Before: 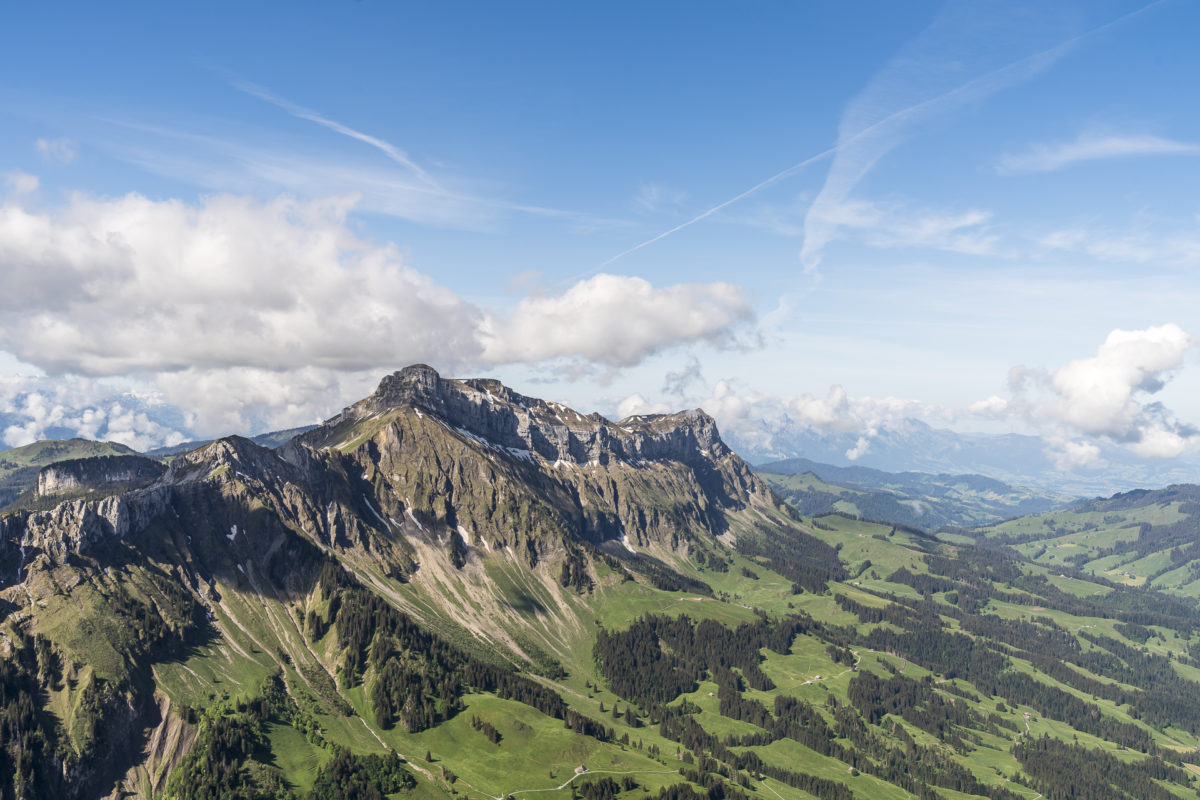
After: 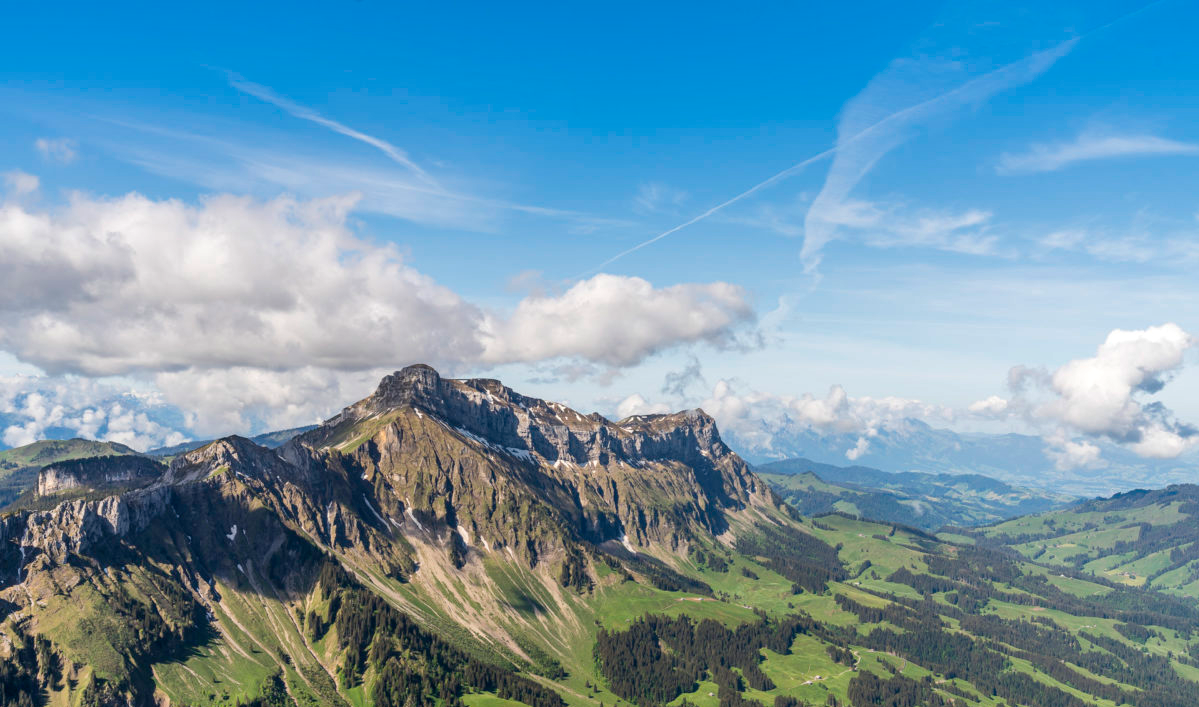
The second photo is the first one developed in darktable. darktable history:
crop and rotate: top 0%, bottom 11.596%
contrast brightness saturation: saturation 0.18
tone equalizer: edges refinement/feathering 500, mask exposure compensation -1.57 EV, preserve details no
shadows and highlights: shadows 58.2, soften with gaussian
